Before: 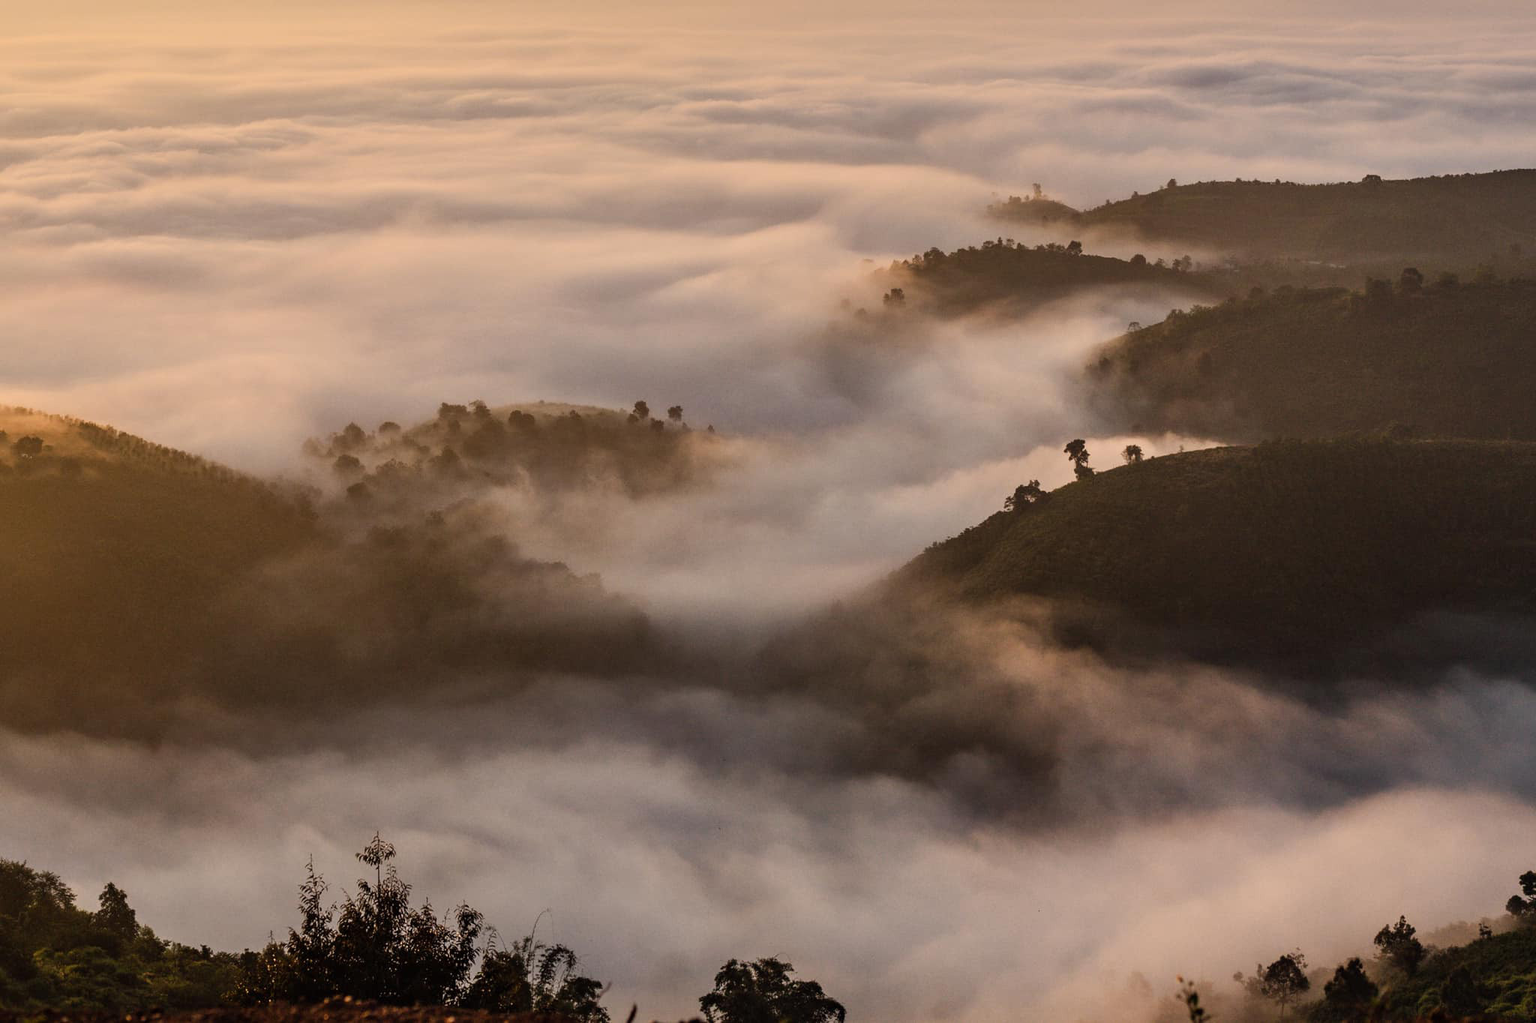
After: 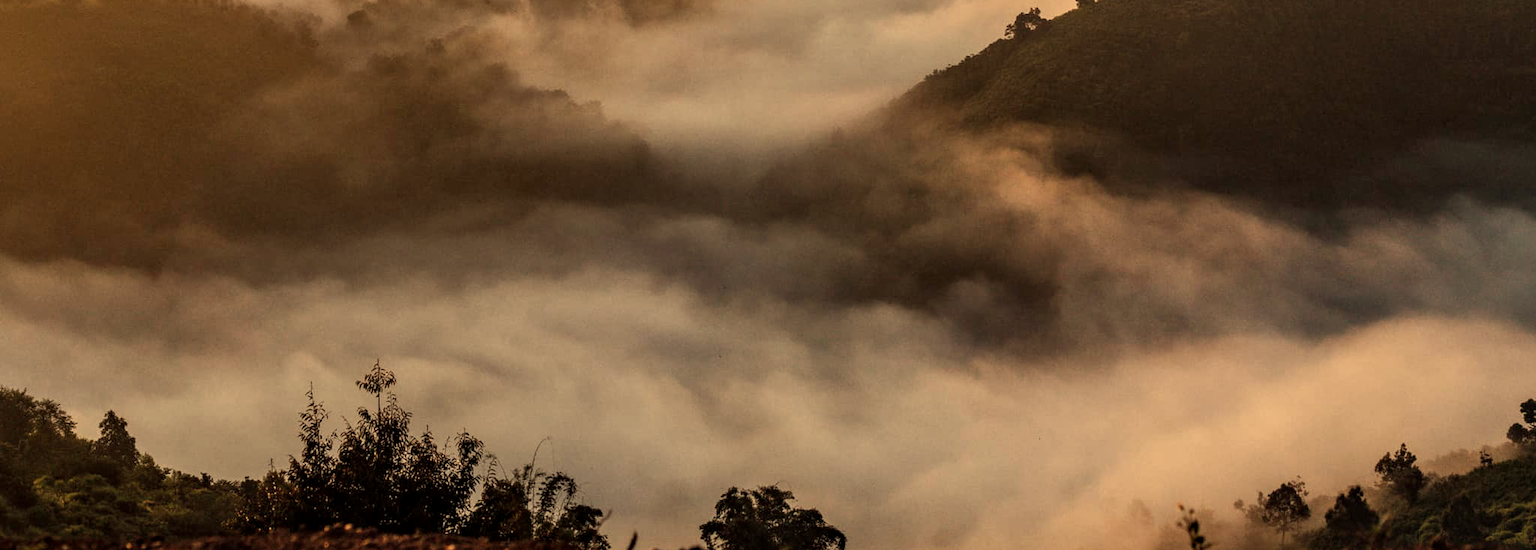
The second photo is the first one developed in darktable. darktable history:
white balance: red 1.08, blue 0.791
local contrast: on, module defaults
color balance: on, module defaults
crop and rotate: top 46.237%
